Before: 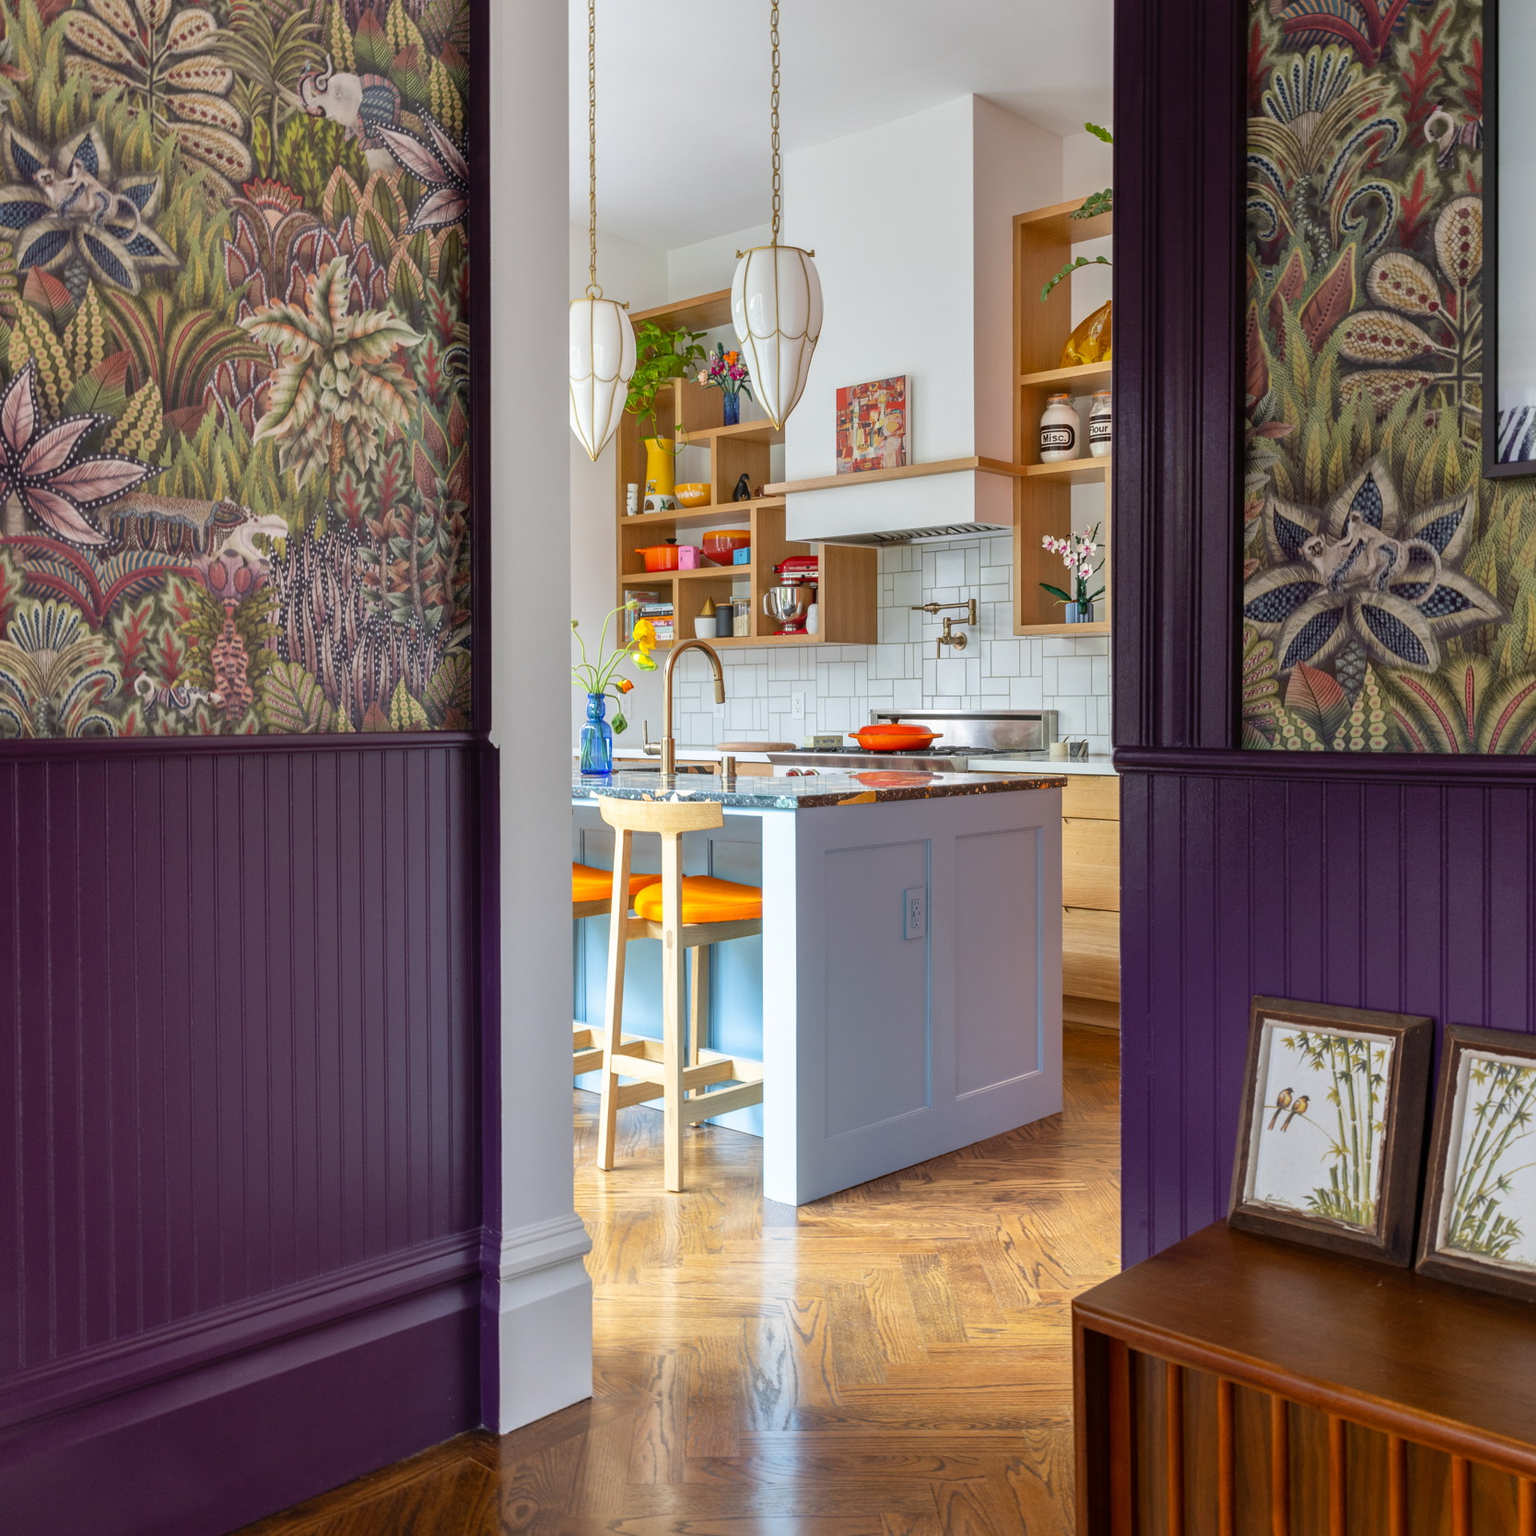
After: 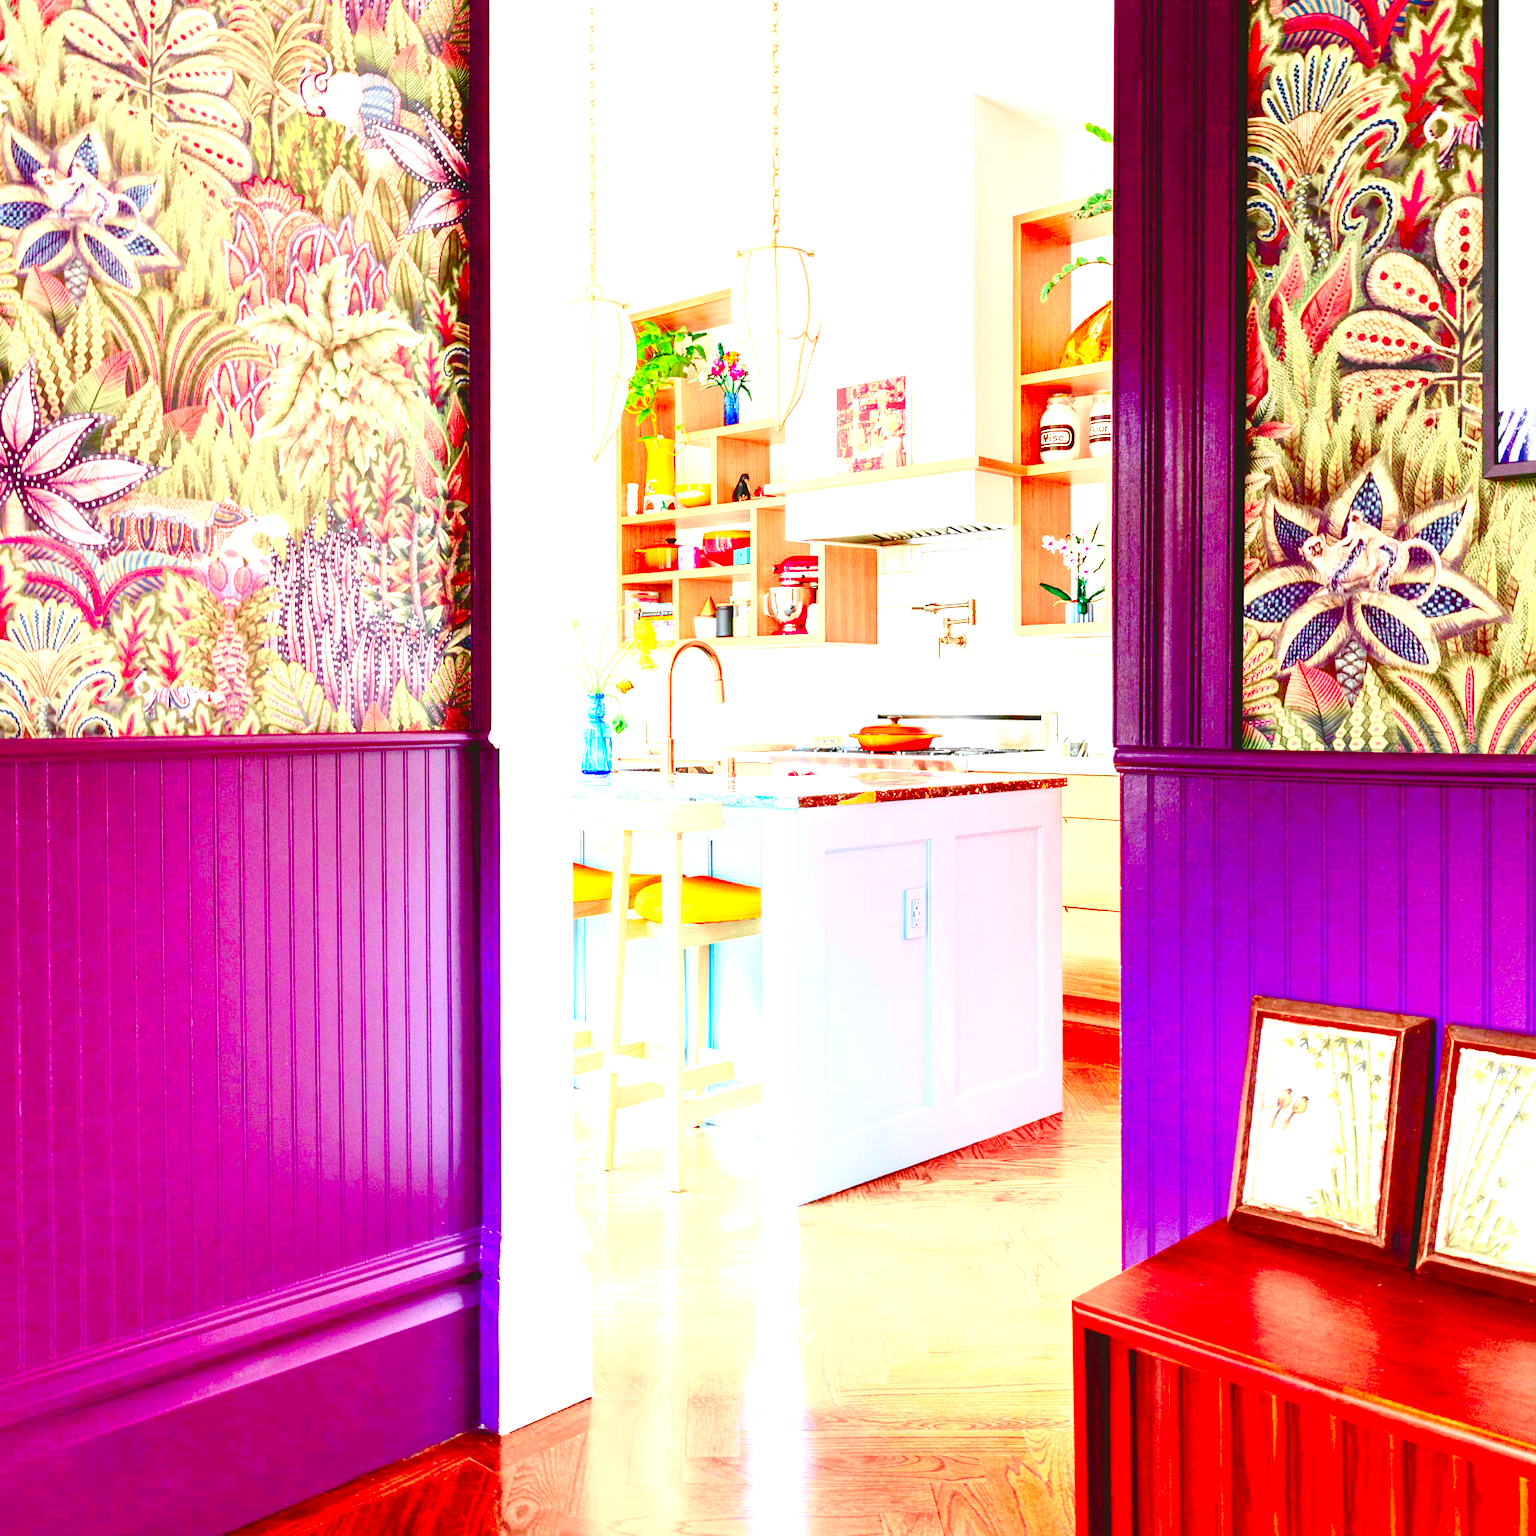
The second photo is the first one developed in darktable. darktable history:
base curve: curves: ch0 [(0, 0) (0.007, 0.004) (0.027, 0.03) (0.046, 0.07) (0.207, 0.54) (0.442, 0.872) (0.673, 0.972) (1, 1)], preserve colors none
shadows and highlights: radius 334.45, shadows 65.15, highlights 5.43, compress 87.83%, soften with gaussian
contrast brightness saturation: contrast 0.069, brightness -0.142, saturation 0.119
tone curve: curves: ch0 [(0, 0.023) (0.113, 0.081) (0.204, 0.197) (0.498, 0.608) (0.709, 0.819) (0.984, 0.961)]; ch1 [(0, 0) (0.172, 0.123) (0.317, 0.272) (0.414, 0.382) (0.476, 0.479) (0.505, 0.501) (0.528, 0.54) (0.618, 0.647) (0.709, 0.764) (1, 1)]; ch2 [(0, 0) (0.411, 0.424) (0.492, 0.502) (0.521, 0.521) (0.55, 0.576) (0.686, 0.638) (1, 1)], color space Lab, independent channels, preserve colors none
levels: white 99.91%, levels [0.008, 0.318, 0.836]
